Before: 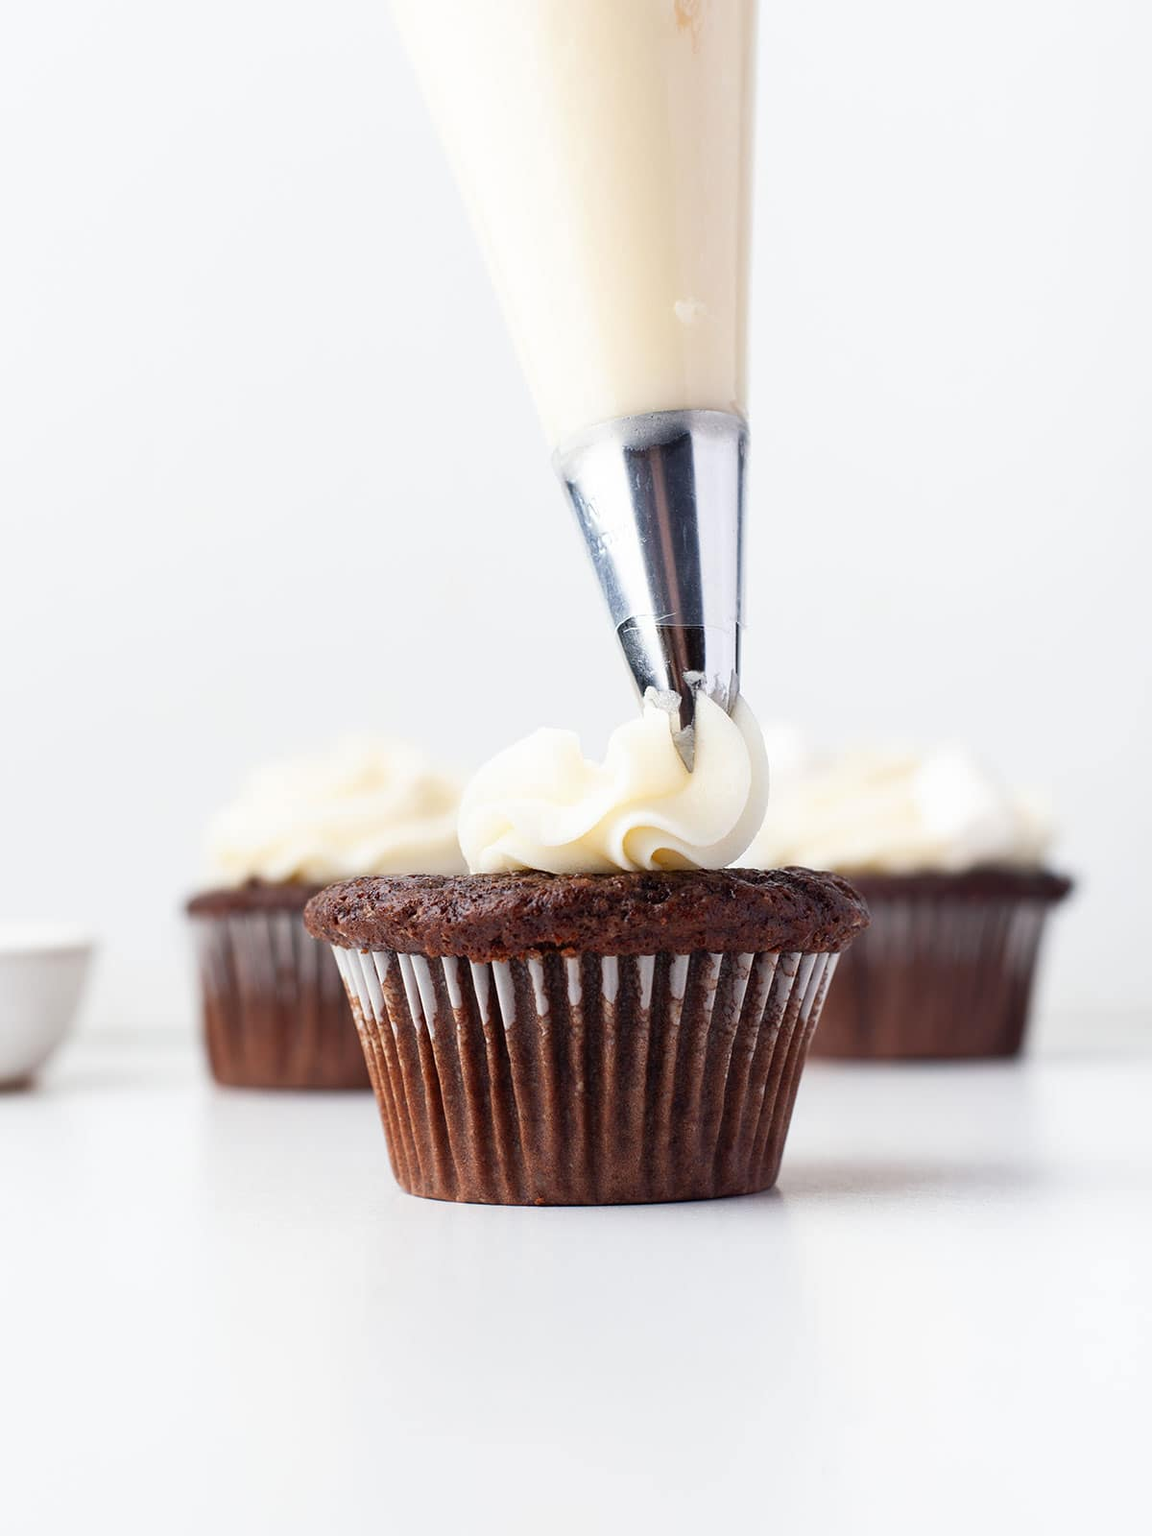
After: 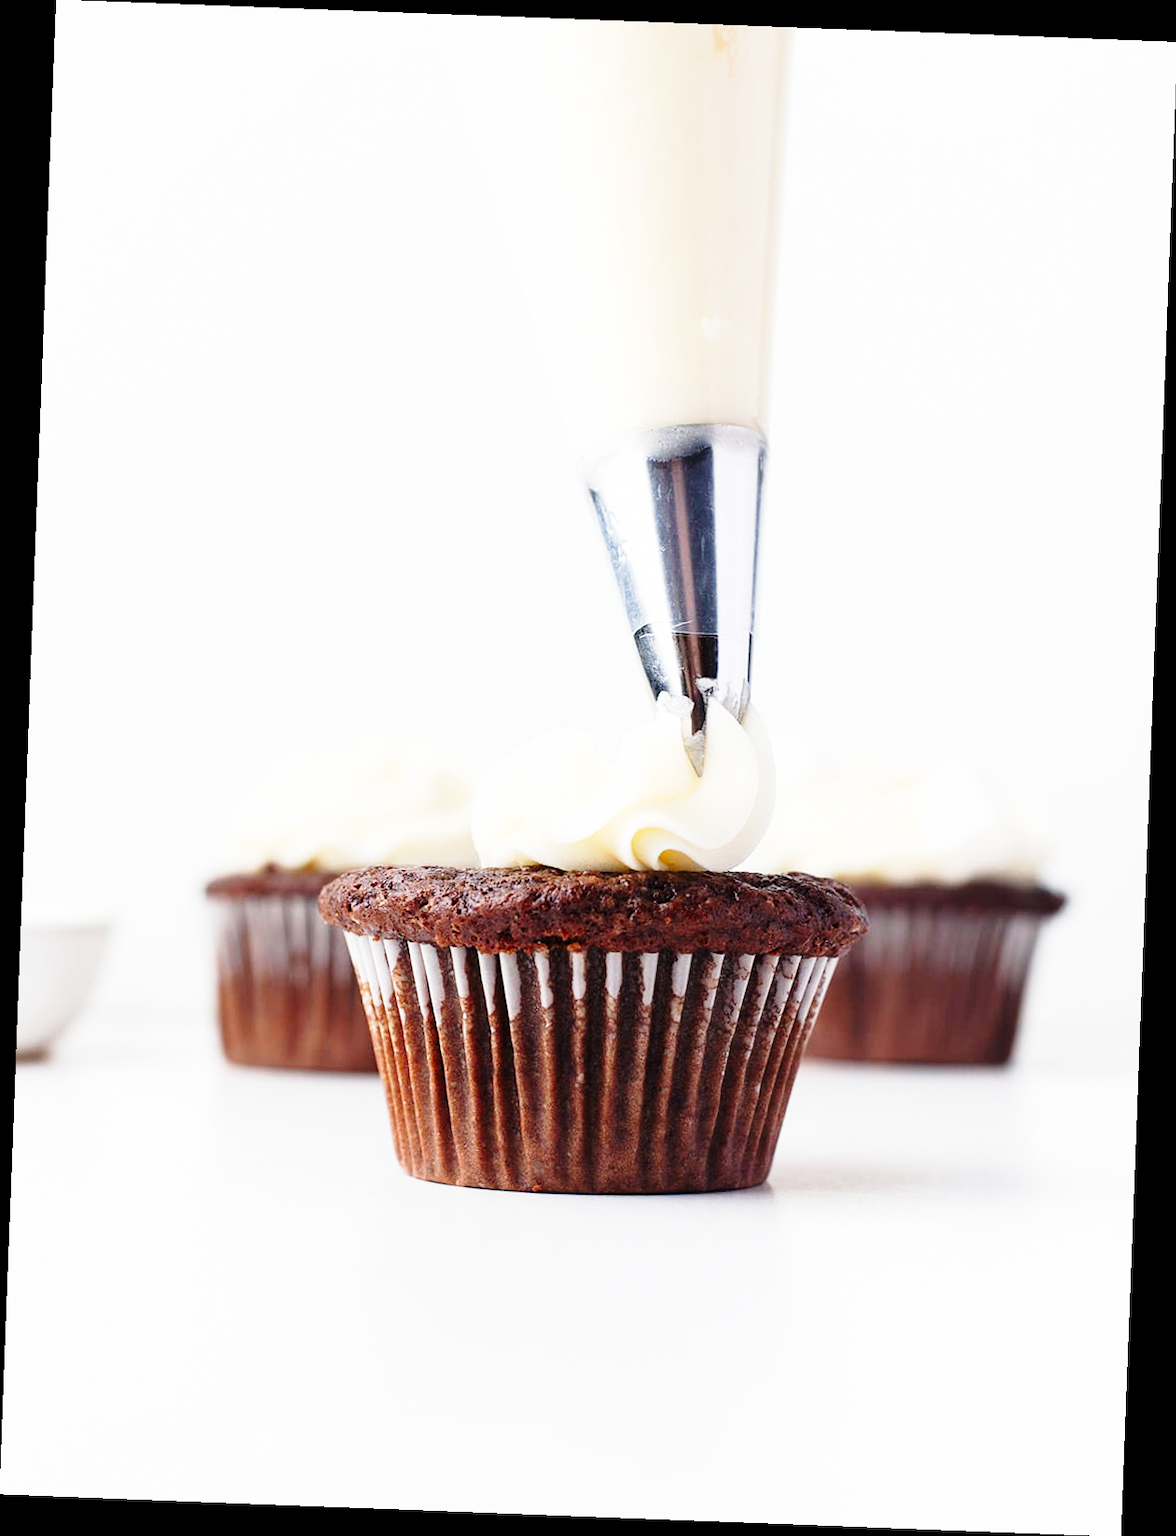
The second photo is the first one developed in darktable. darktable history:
base curve: curves: ch0 [(0, 0) (0.028, 0.03) (0.121, 0.232) (0.46, 0.748) (0.859, 0.968) (1, 1)], preserve colors none
grain: coarseness 0.81 ISO, strength 1.34%, mid-tones bias 0%
rotate and perspective: rotation 2.17°, automatic cropping off
